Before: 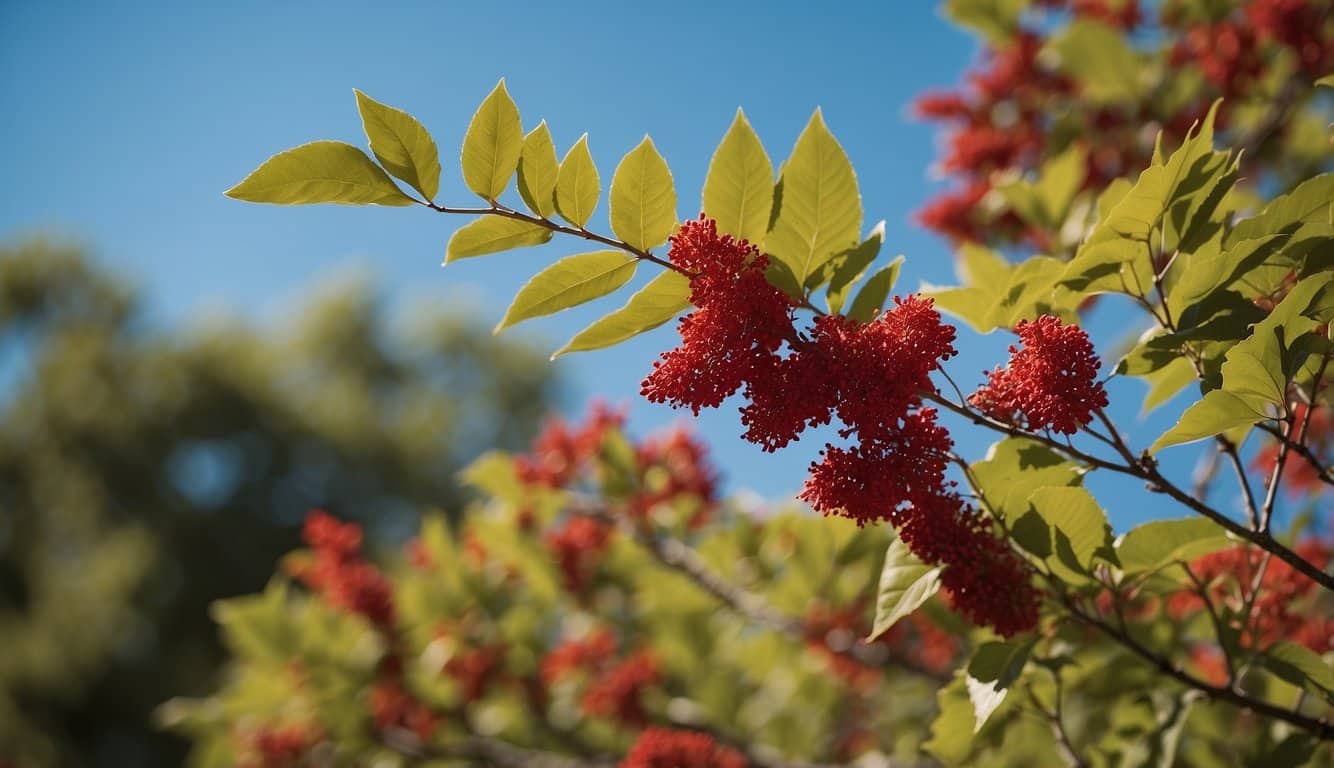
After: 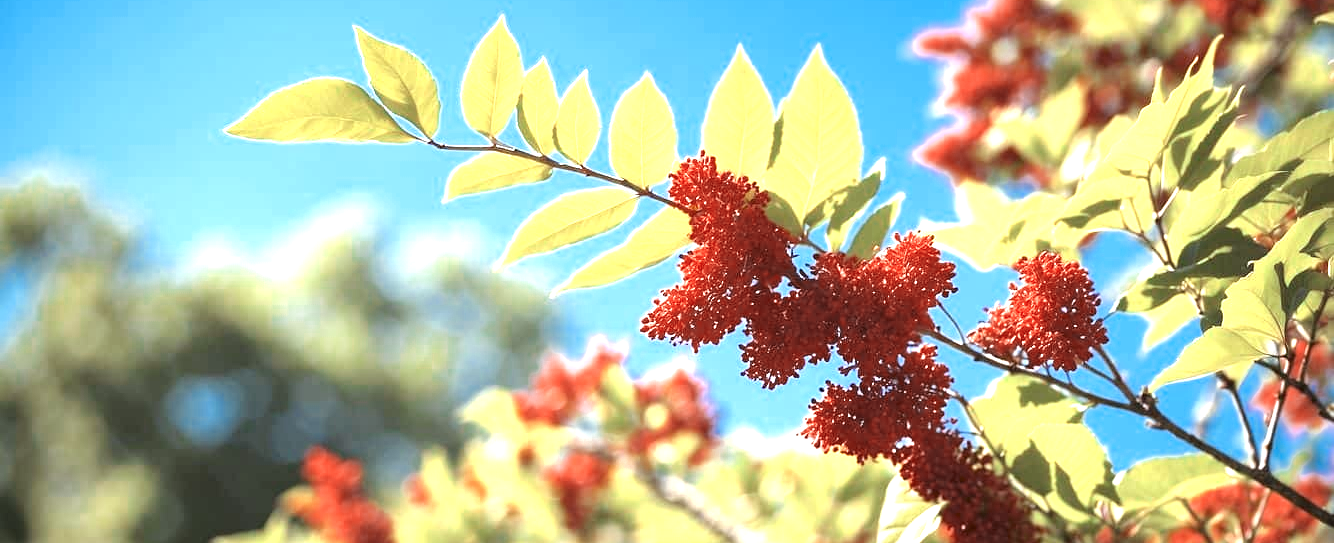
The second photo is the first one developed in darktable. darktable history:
color zones: curves: ch0 [(0, 0.5) (0.125, 0.4) (0.25, 0.5) (0.375, 0.4) (0.5, 0.4) (0.625, 0.35) (0.75, 0.35) (0.875, 0.5)]; ch1 [(0, 0.35) (0.125, 0.45) (0.25, 0.35) (0.375, 0.35) (0.5, 0.35) (0.625, 0.35) (0.75, 0.45) (0.875, 0.35)]; ch2 [(0, 0.6) (0.125, 0.5) (0.25, 0.5) (0.375, 0.6) (0.5, 0.6) (0.625, 0.5) (0.75, 0.5) (0.875, 0.5)]
exposure: exposure 2.04 EV, compensate highlight preservation false
crop and rotate: top 8.293%, bottom 20.996%
color calibration: output R [1.003, 0.027, -0.041, 0], output G [-0.018, 1.043, -0.038, 0], output B [0.071, -0.086, 1.017, 0], illuminant as shot in camera, x 0.359, y 0.362, temperature 4570.54 K
tone curve: curves: ch0 [(0, 0) (0.08, 0.056) (0.4, 0.4) (0.6, 0.612) (0.92, 0.924) (1, 1)], color space Lab, linked channels, preserve colors none
